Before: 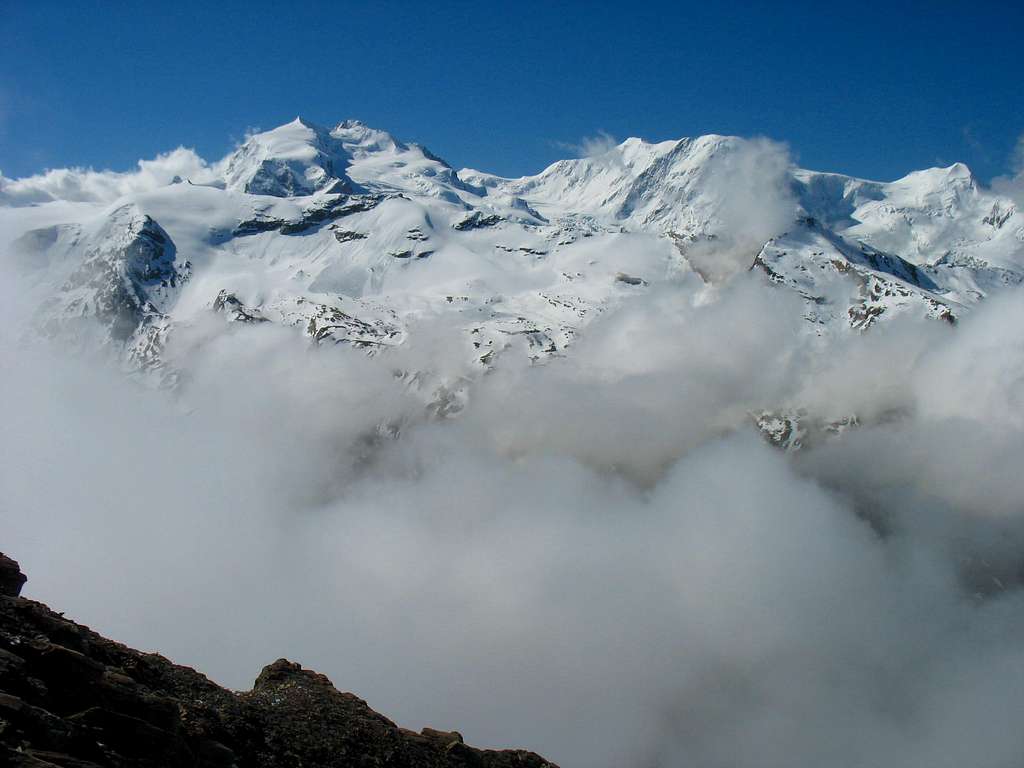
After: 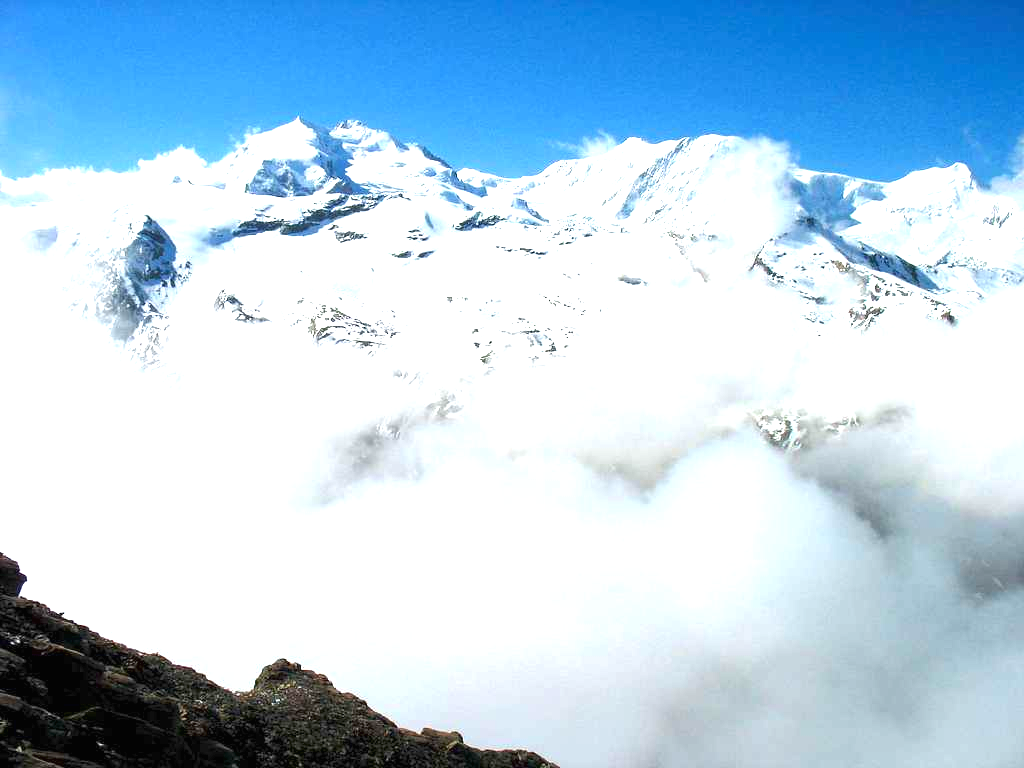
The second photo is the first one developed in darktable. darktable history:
exposure: black level correction 0, exposure 1.878 EV, compensate exposure bias true, compensate highlight preservation false
